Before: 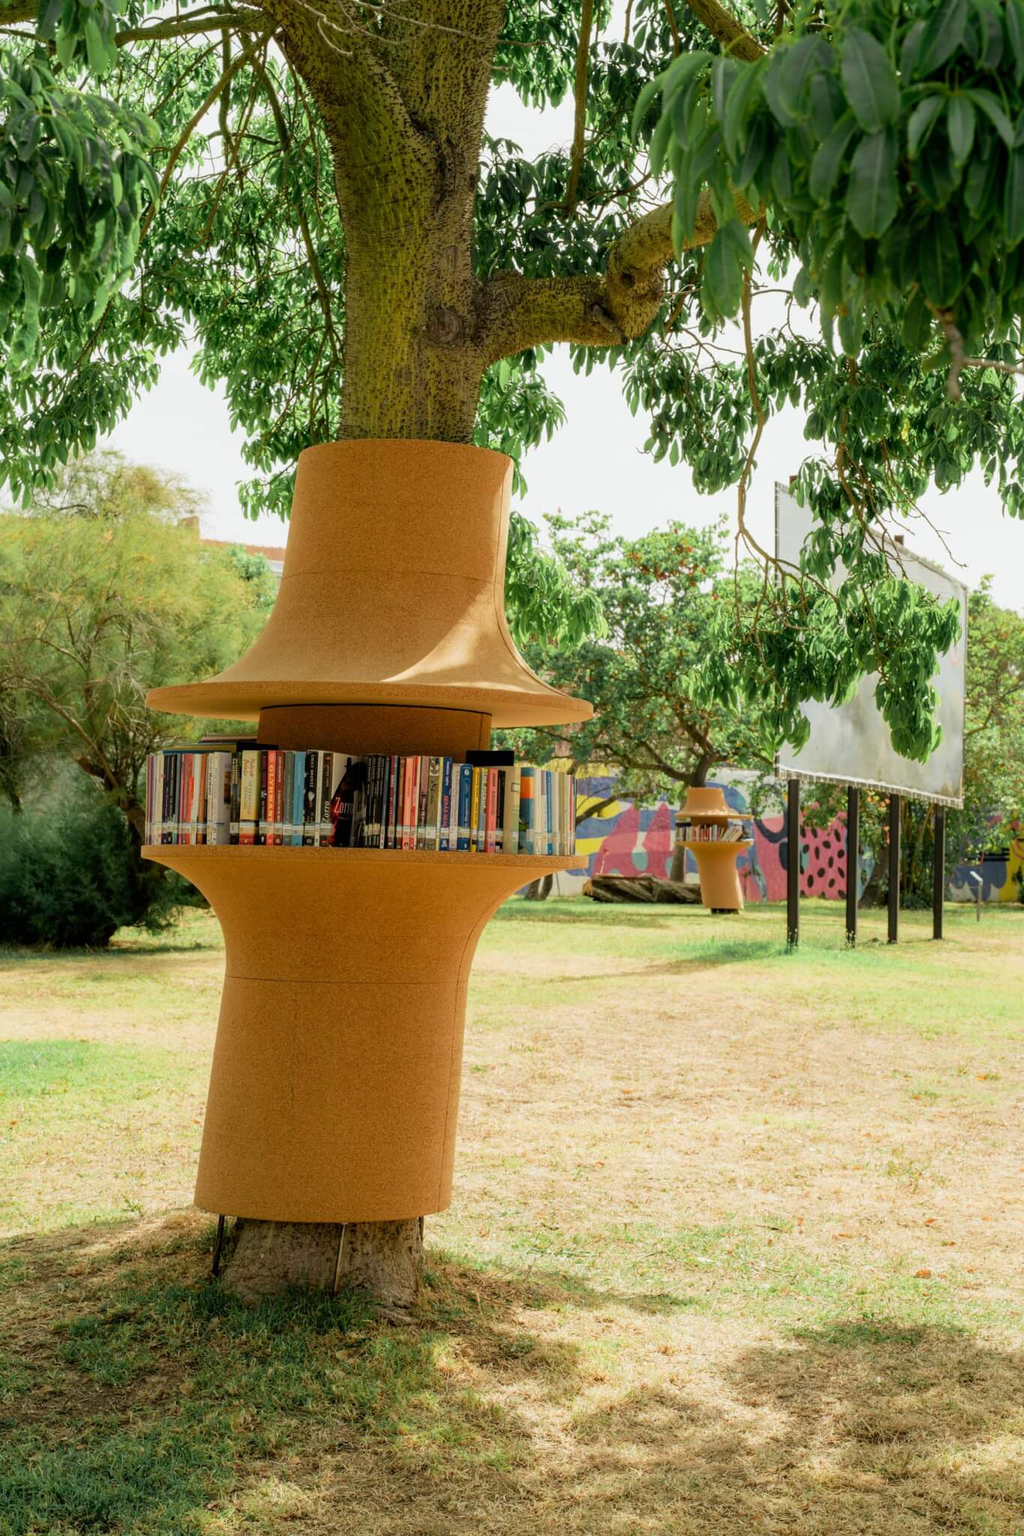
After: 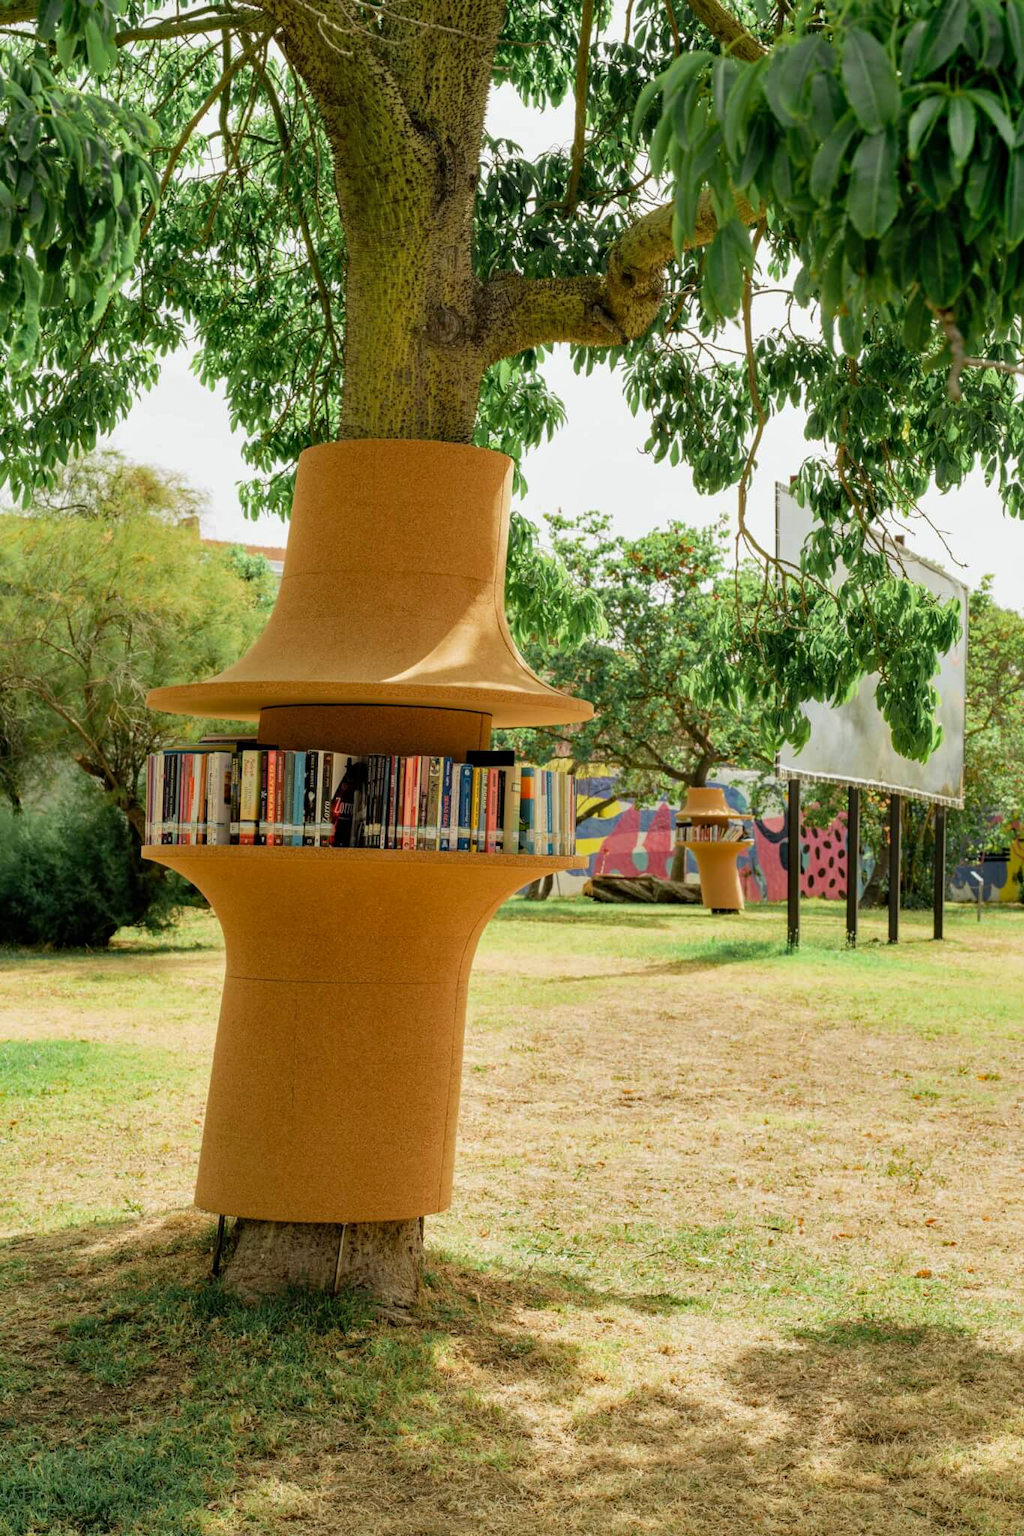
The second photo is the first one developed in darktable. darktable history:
white balance: emerald 1
shadows and highlights: low approximation 0.01, soften with gaussian
tone equalizer: on, module defaults
haze removal: compatibility mode true, adaptive false
